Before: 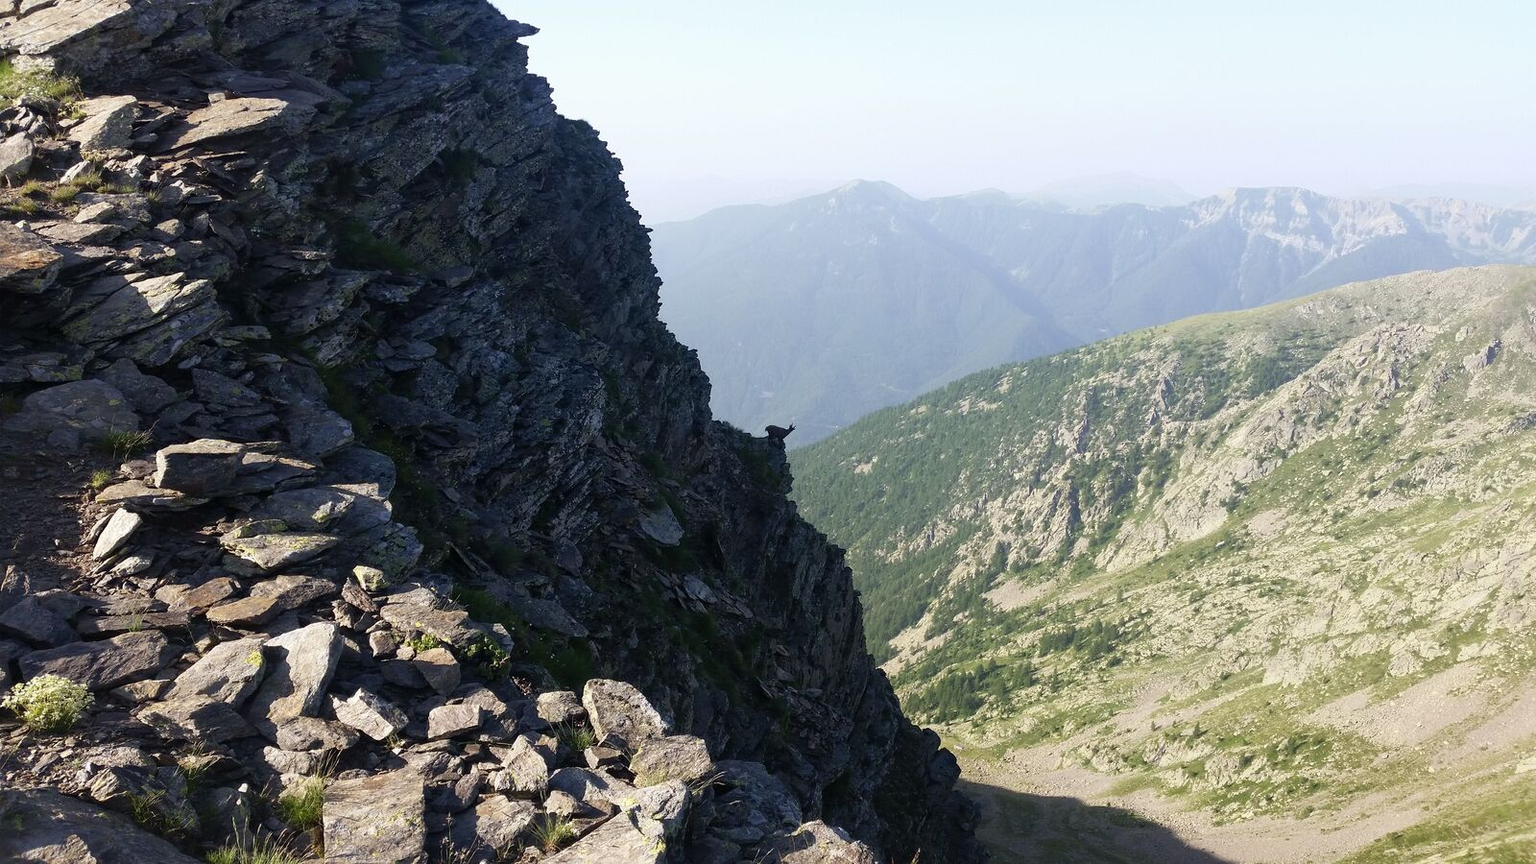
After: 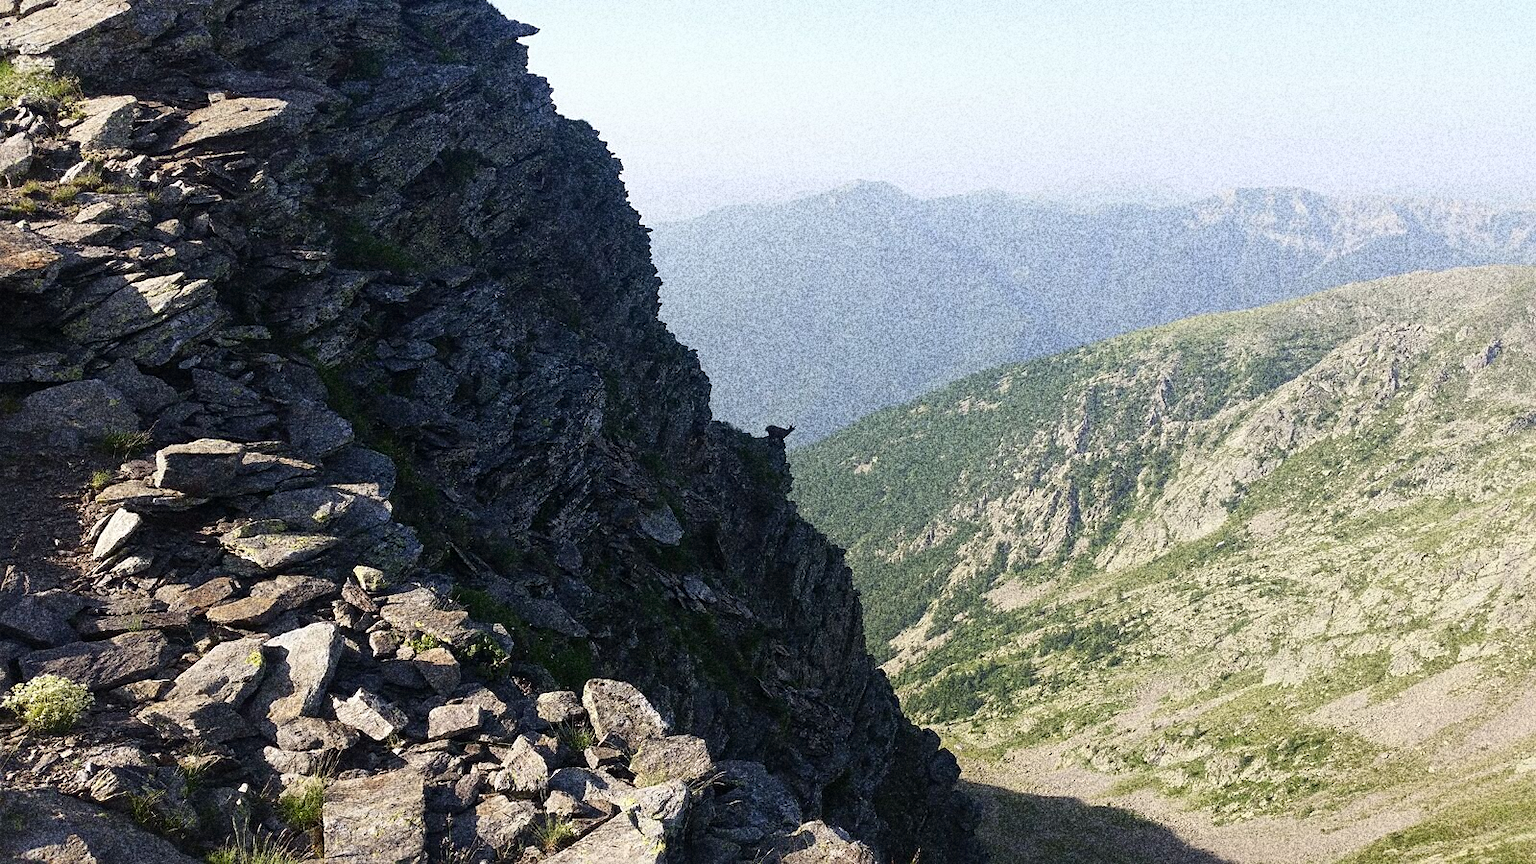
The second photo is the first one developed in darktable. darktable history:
sharpen: amount 0.2
grain: coarseness 30.02 ISO, strength 100%
